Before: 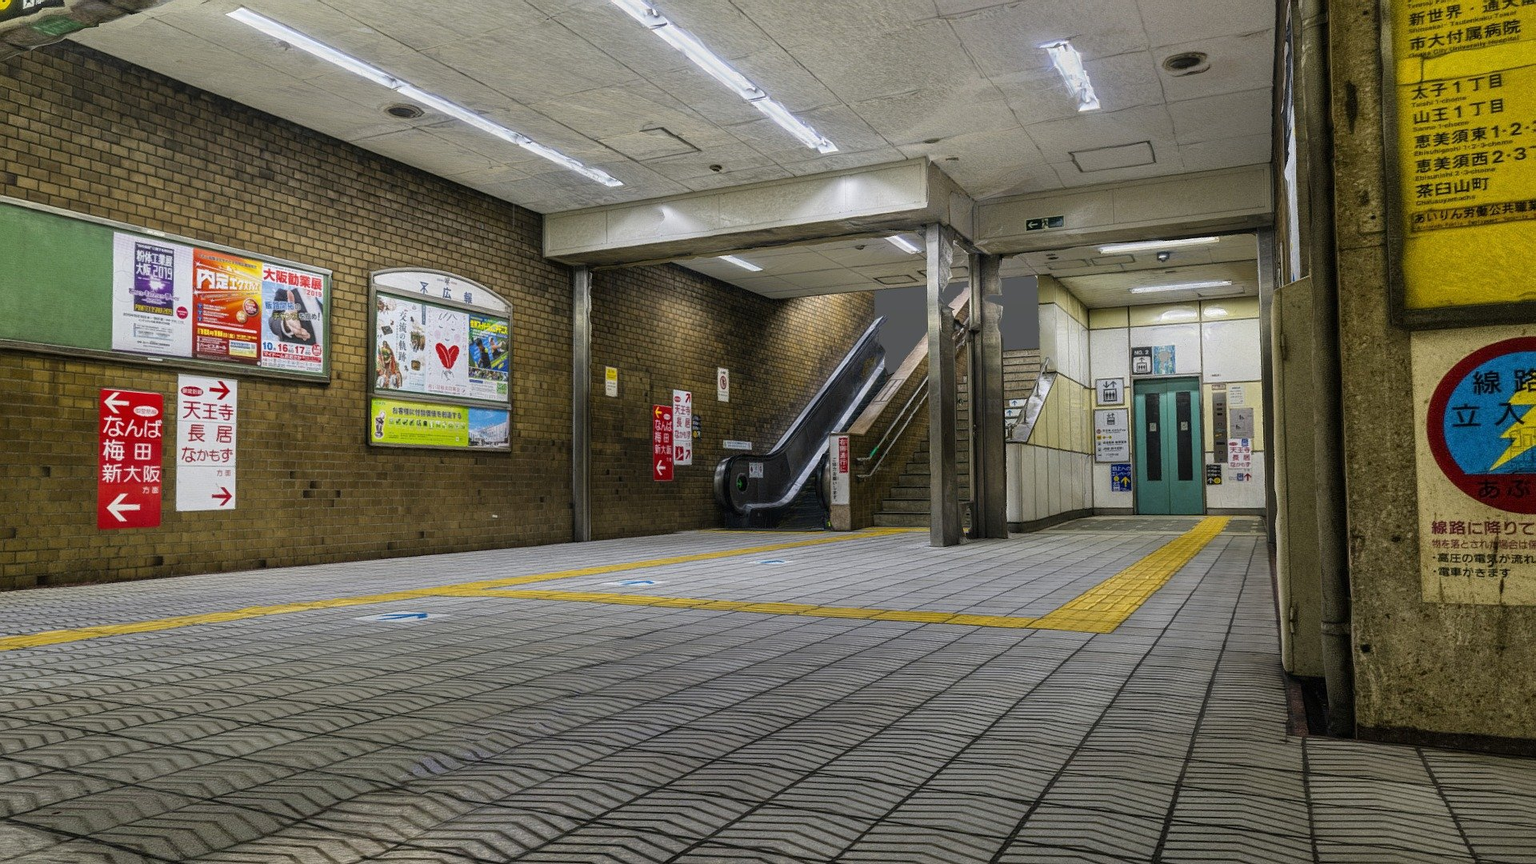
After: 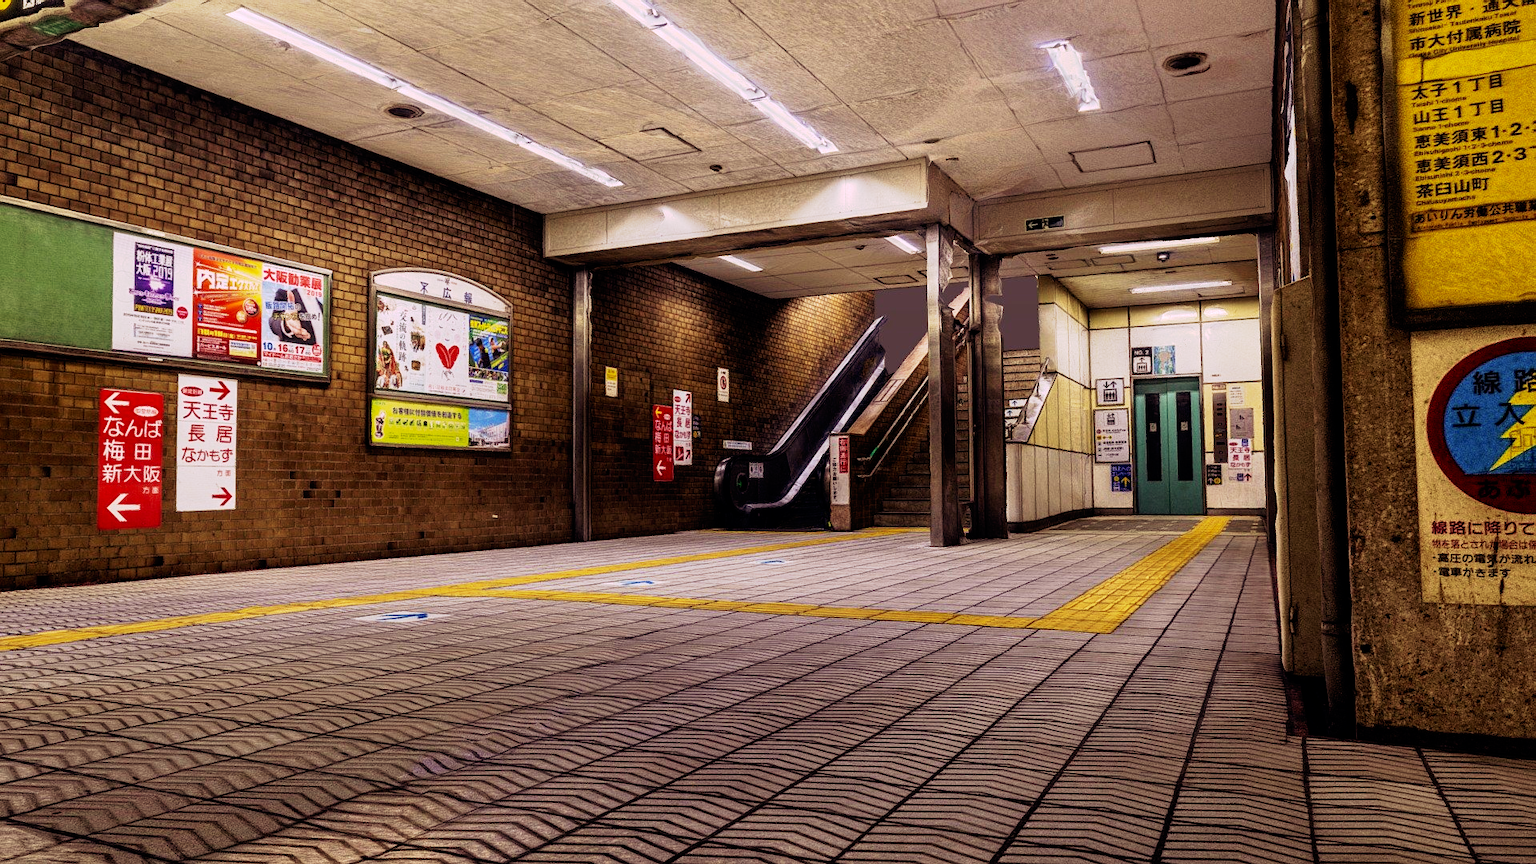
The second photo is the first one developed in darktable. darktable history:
tone curve: curves: ch0 [(0, 0) (0.003, 0.001) (0.011, 0.001) (0.025, 0.001) (0.044, 0.001) (0.069, 0.003) (0.1, 0.007) (0.136, 0.013) (0.177, 0.032) (0.224, 0.083) (0.277, 0.157) (0.335, 0.237) (0.399, 0.334) (0.468, 0.446) (0.543, 0.562) (0.623, 0.683) (0.709, 0.801) (0.801, 0.869) (0.898, 0.918) (1, 1)], preserve colors none
color look up table: target L [94.83, 86.96, 89.45, 77.78, 81.68, 69.3, 65.36, 66.53, 58.19, 56.72, 50.32, 46.53, 42.21, 24.54, 201.29, 72.63, 71.79, 65.15, 54.32, 55.5, 50.6, 44.03, 39.88, 31.89, 13.08, 88.07, 69.29, 67.98, 61.2, 54.42, 49.23, 49.15, 50.9, 44.88, 40.8, 44.38, 27.86, 29.75, 27.4, 16.02, 0.235, 98.83, 80.96, 77.59, 72.43, 65.7, 63.2, 46.84, 27.41], target a [1.158, -15.37, -6.387, -58.28, 5.039, -52.71, -43.85, -8.061, -20.6, -31.95, -32.01, -8.613, 5.578, -13.85, 0, 20.57, 16.01, 35.45, 39.66, 24.74, 53.86, 44.45, 39.12, 16.03, 18.02, 42.59, 33.57, 33.56, 66.04, 56.9, 18.37, 10.88, 56.5, 32.76, 43.39, 49.14, 24.6, 33.52, 34.28, 16.06, 2.131, 10.11, -45.07, -12.82, -28.02, -3.058, -25.17, 0.938, 0.802], target b [34.65, 74.72, 67.38, 26.21, 24.59, 49.43, 31.51, 47.68, 33.62, 13.67, 33.19, 7.338, 30.45, 10.36, -0.001, 42.84, 54.79, 16.45, 43.75, 20.88, 37.86, 14.02, 32.72, 13.23, 12.79, -24.21, -2.4, -56.14, -60.66, -7.533, -78.52, -25.85, -13.17, -3.53, -86.47, -40.76, -42.09, -27.64, -53.14, -11.04, -13.58, -7.377, -31.34, -5.167, -49.8, -57.44, -13.53, -37.76, -21.07], num patches 49
